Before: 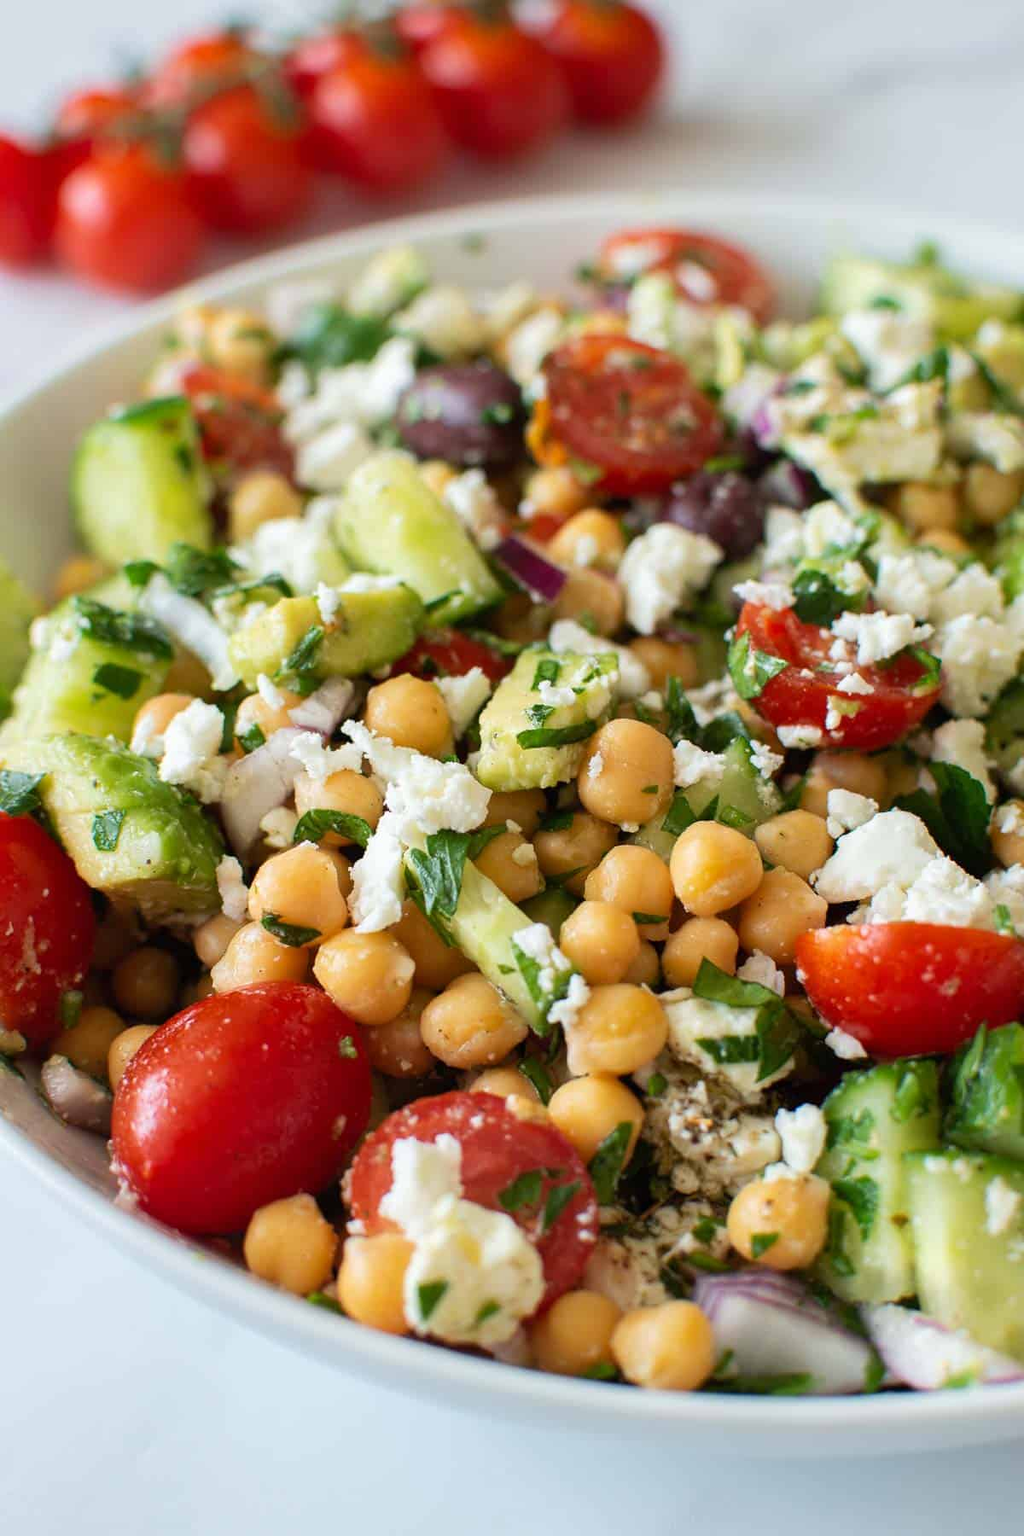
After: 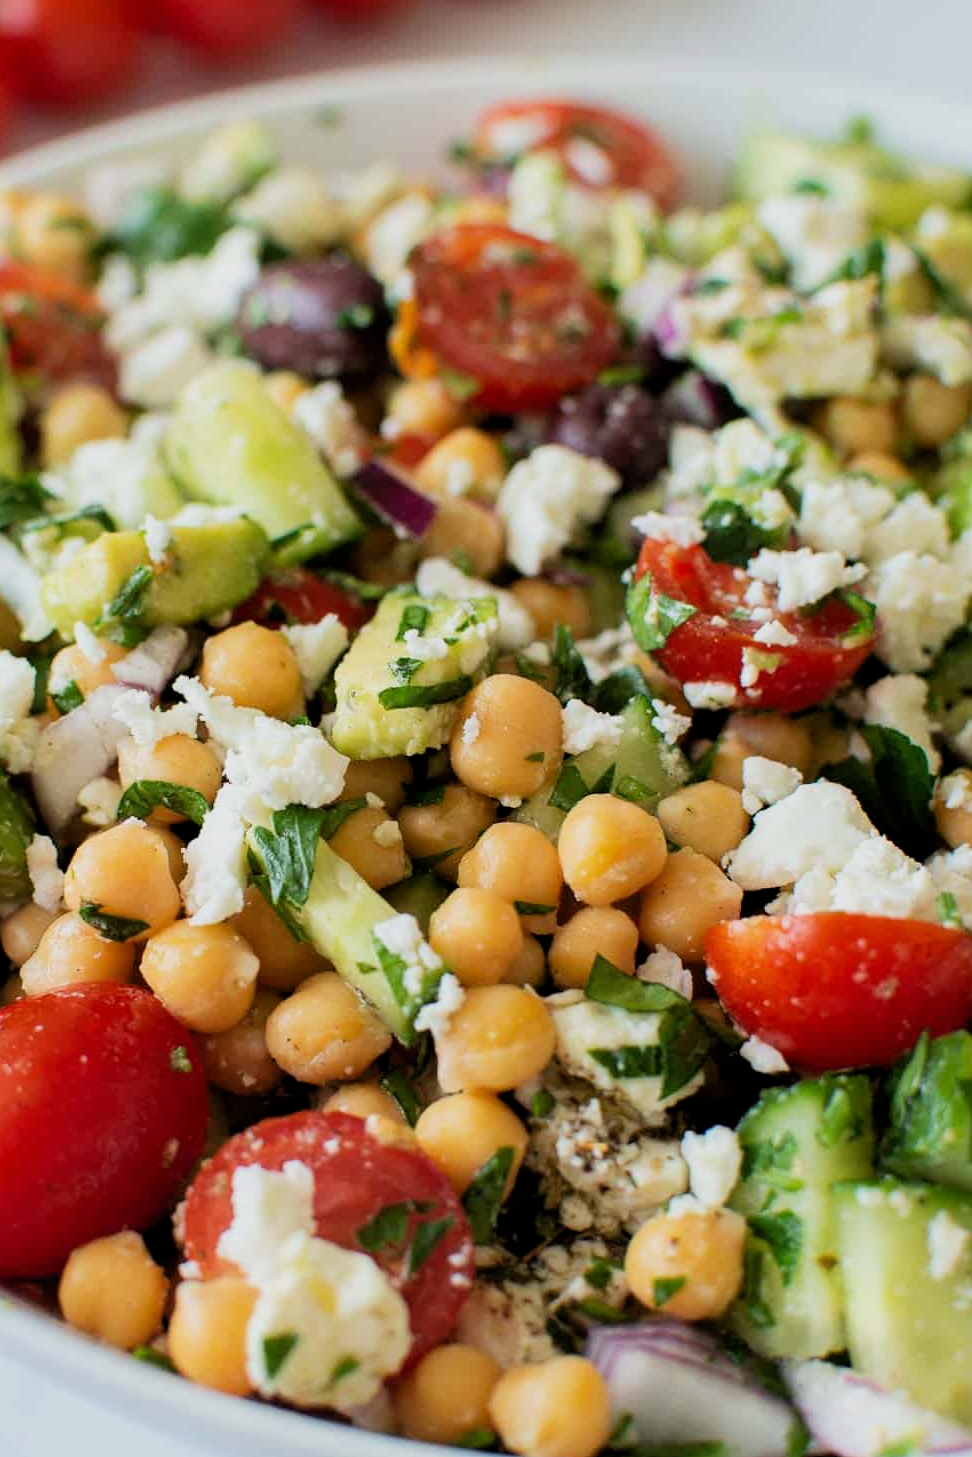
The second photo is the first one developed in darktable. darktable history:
filmic rgb: middle gray luminance 9.46%, black relative exposure -10.66 EV, white relative exposure 3.43 EV, target black luminance 0%, hardness 5.96, latitude 59.57%, contrast 1.088, highlights saturation mix 4.25%, shadows ↔ highlights balance 28.41%
crop: left 18.962%, top 9.382%, right 0%, bottom 9.619%
